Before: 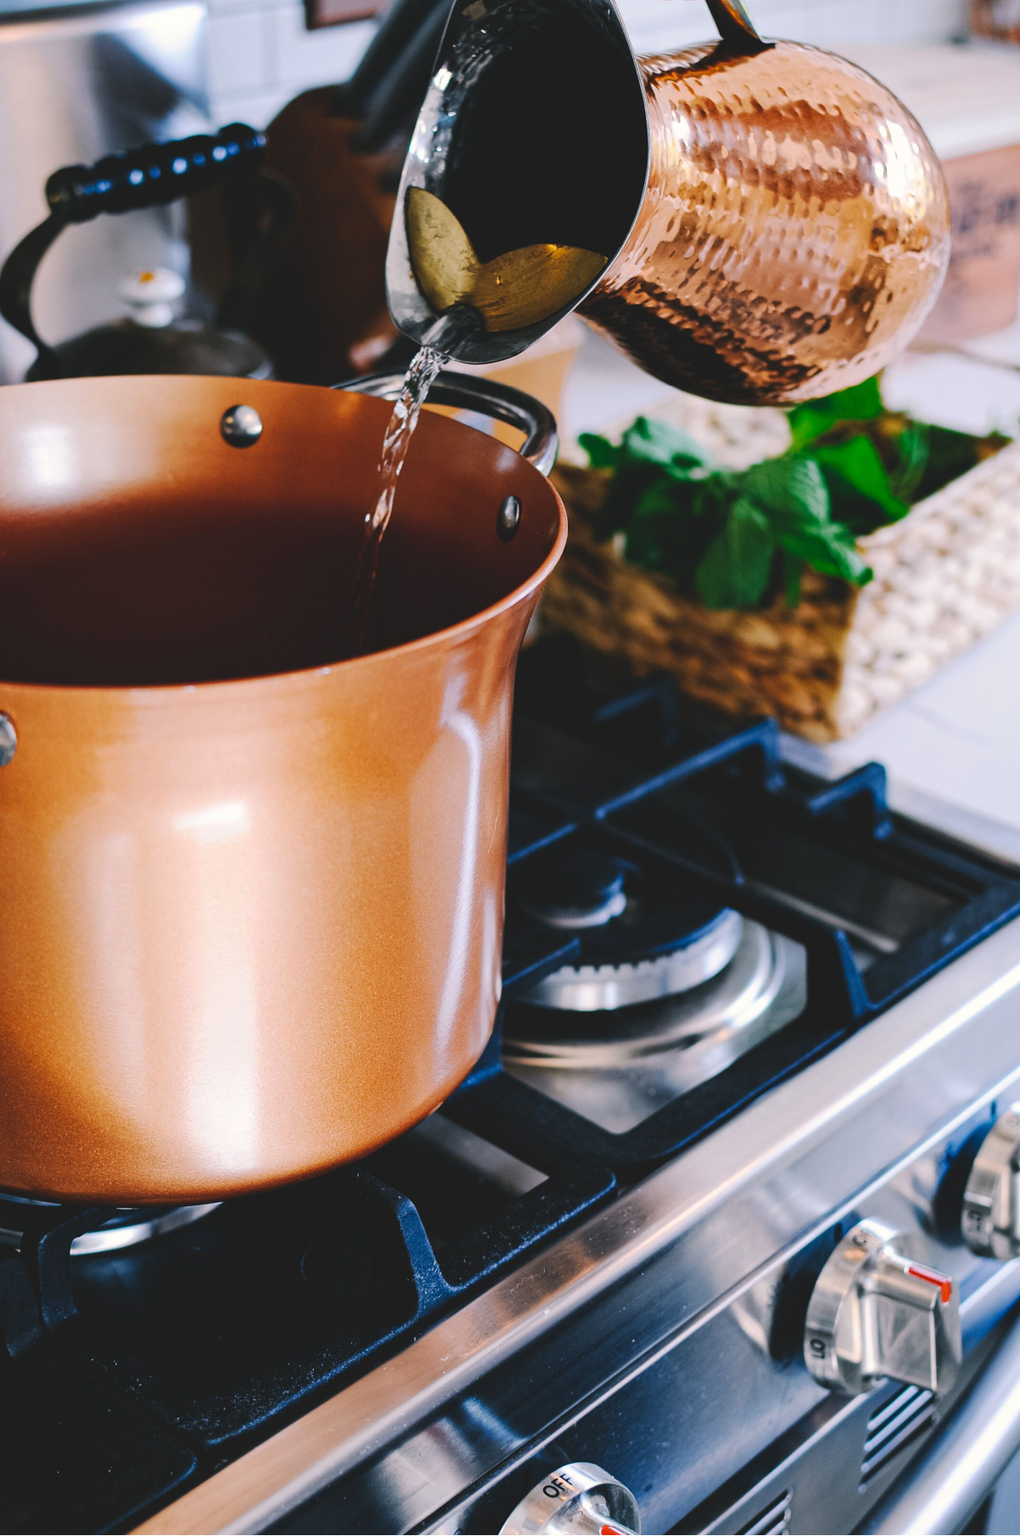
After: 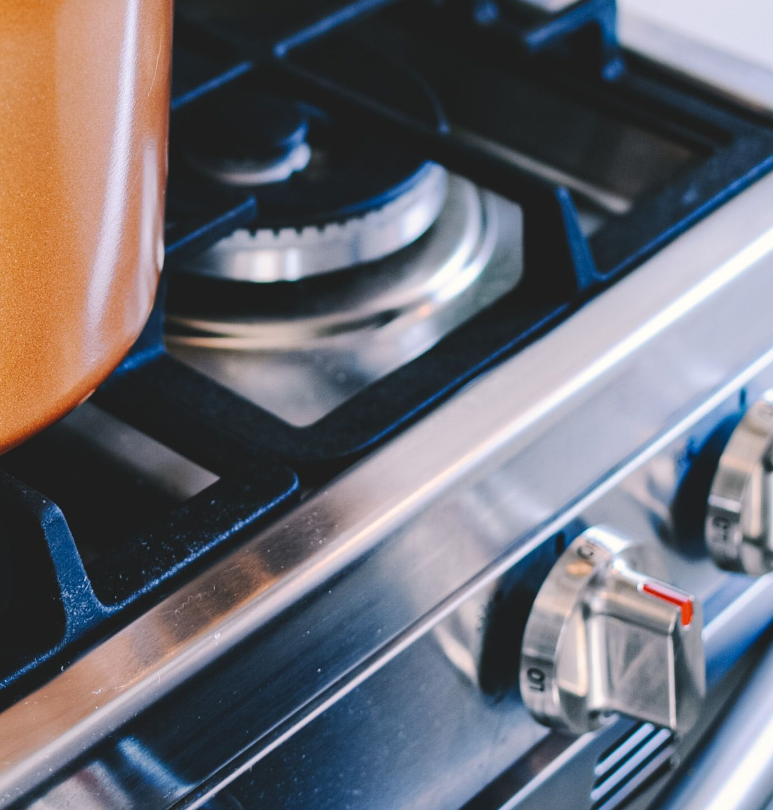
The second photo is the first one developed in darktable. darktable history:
white balance: emerald 1
crop and rotate: left 35.509%, top 50.238%, bottom 4.934%
